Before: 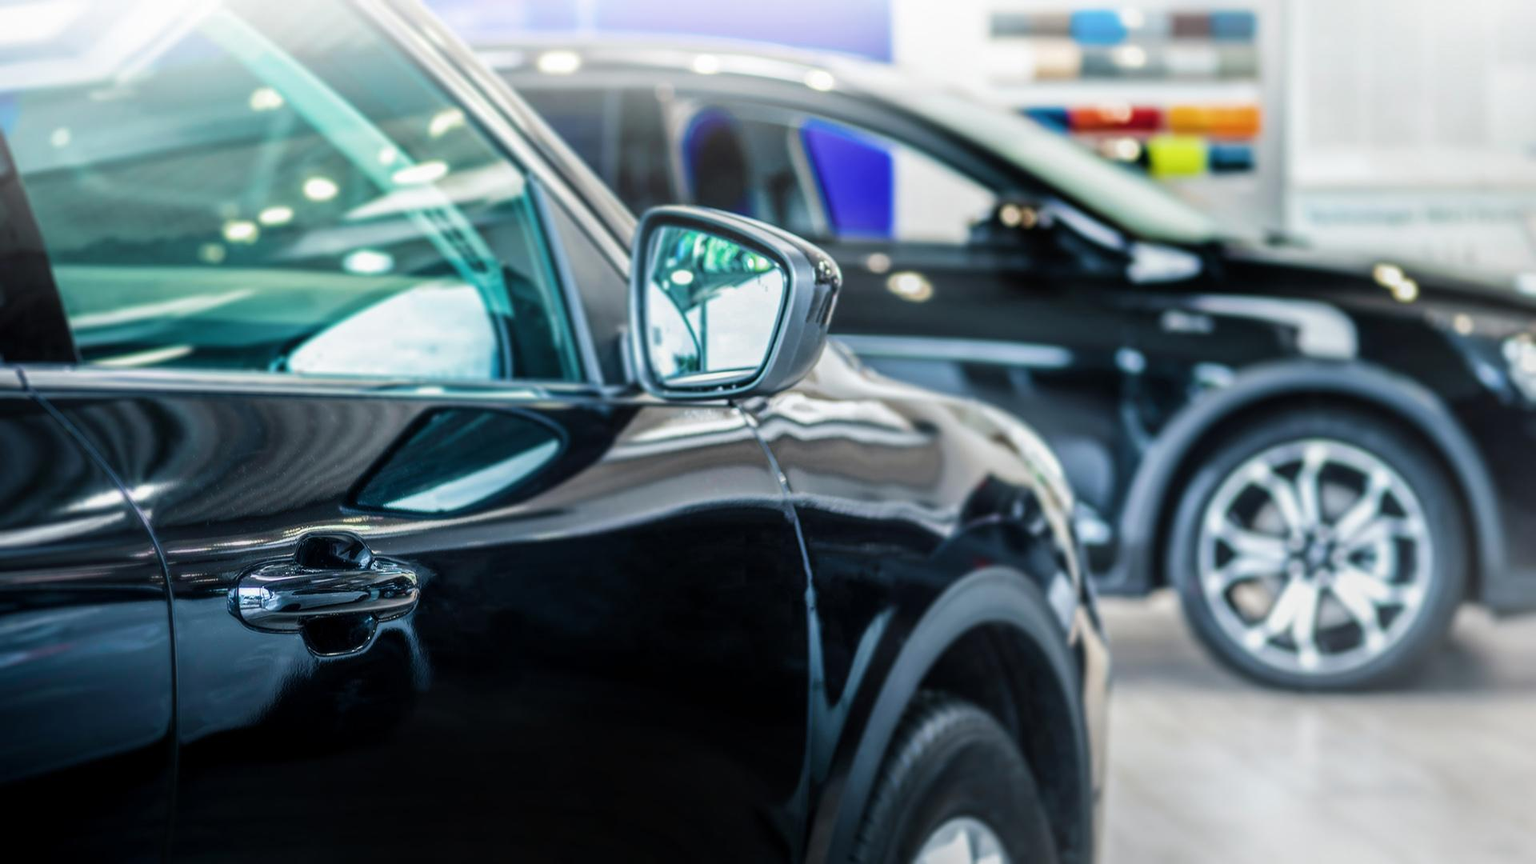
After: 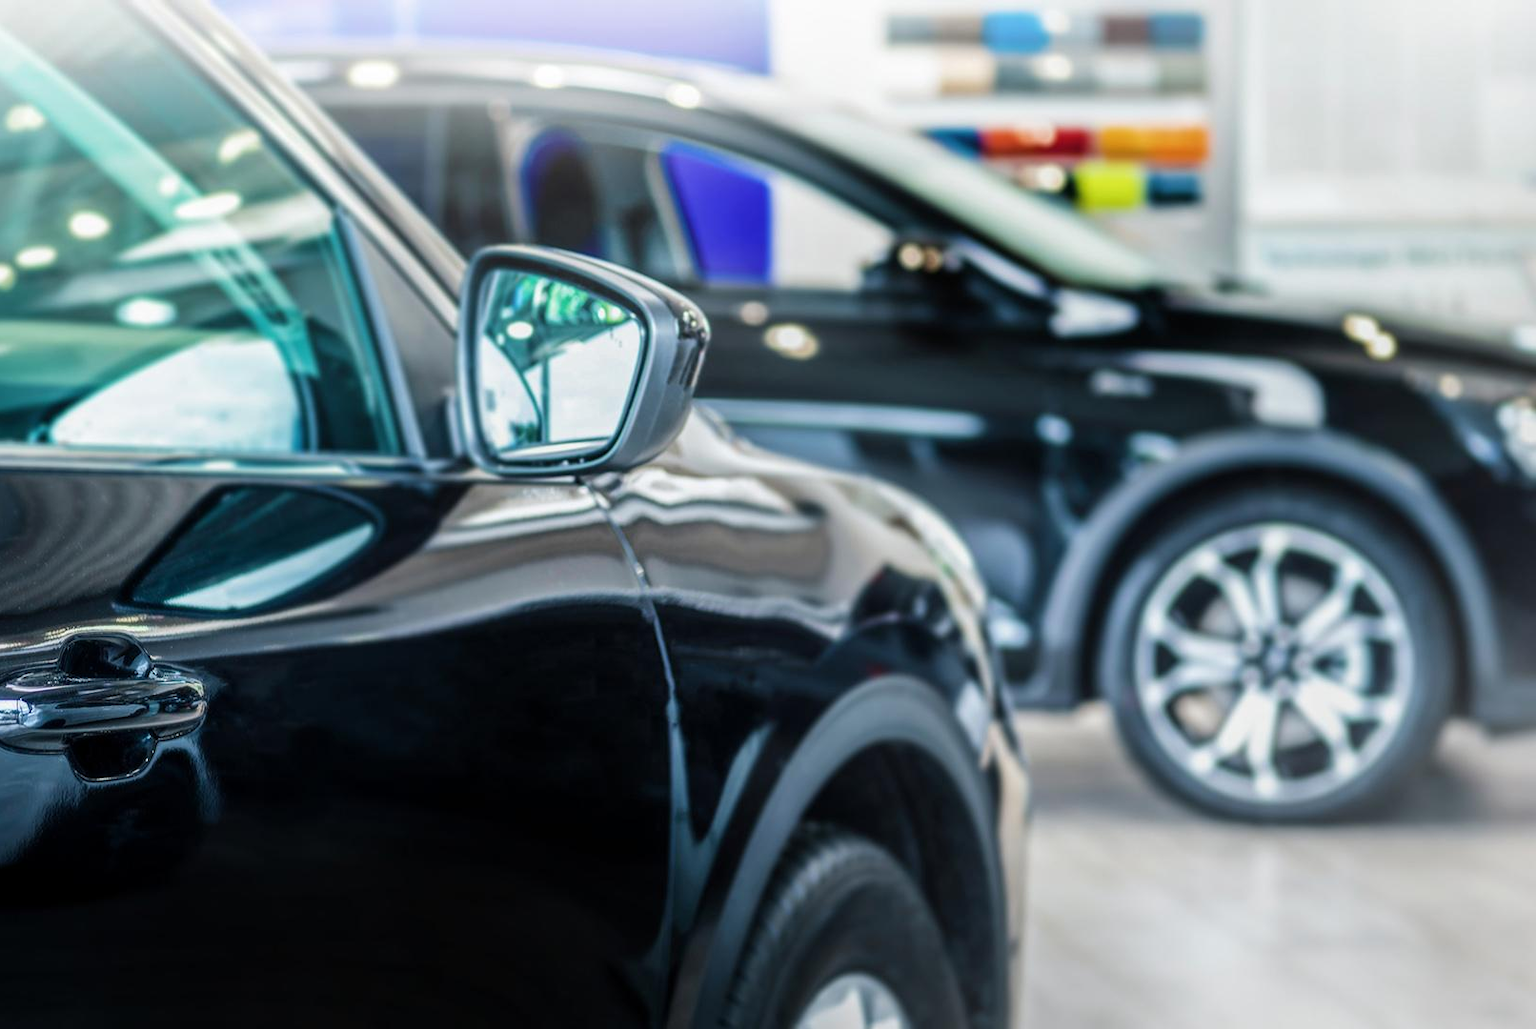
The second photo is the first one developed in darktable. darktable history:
crop: left 16.026%
